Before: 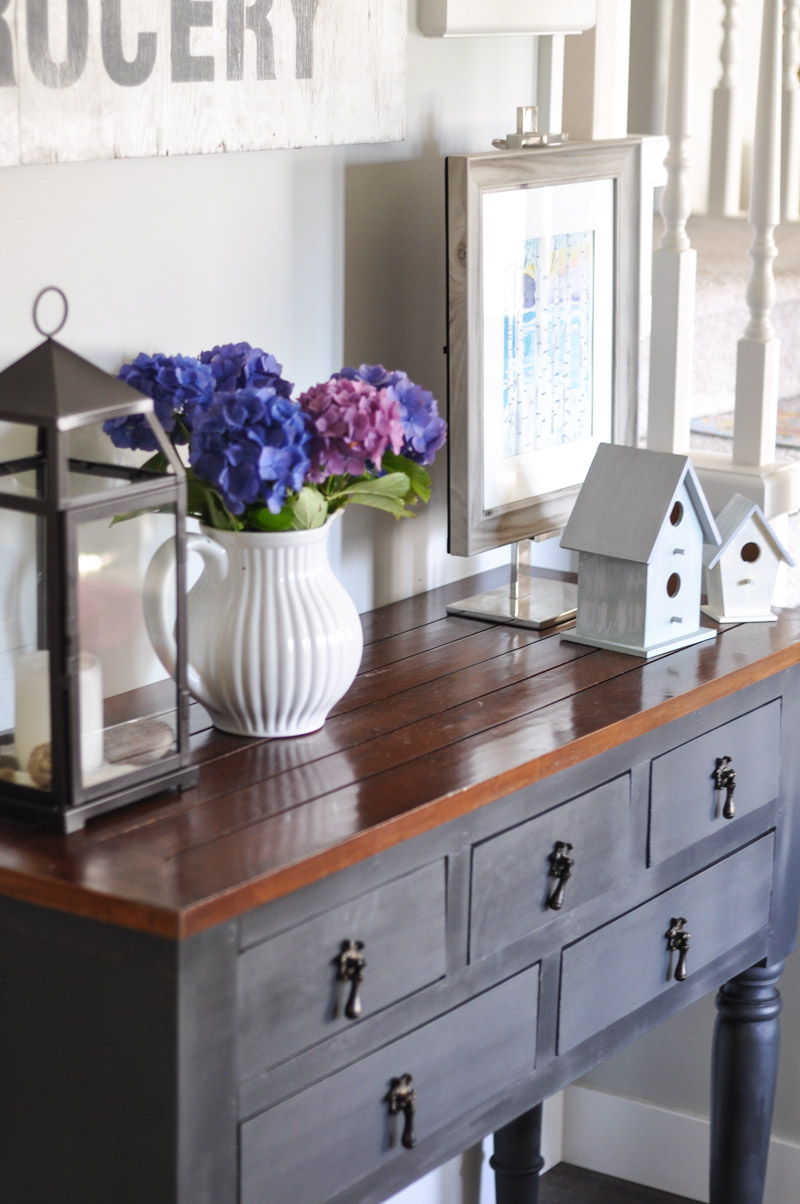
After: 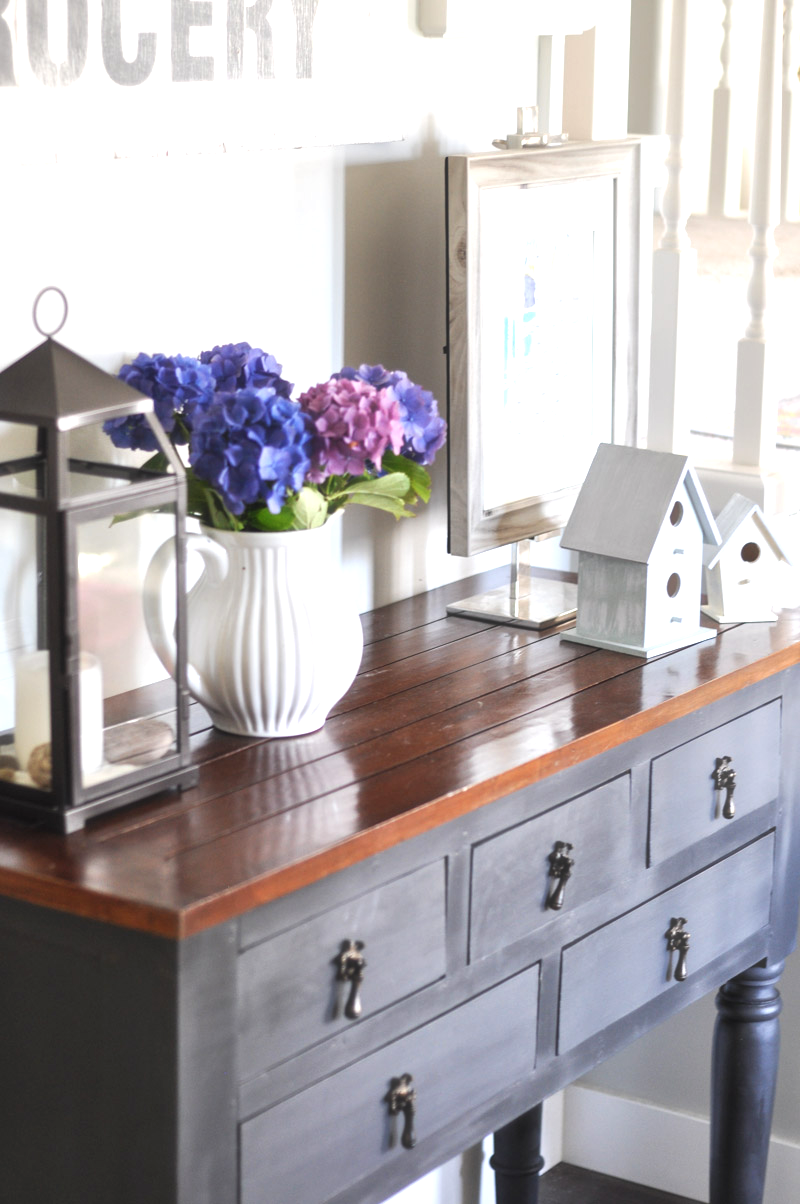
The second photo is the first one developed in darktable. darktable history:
haze removal: strength -0.1, adaptive false
exposure: exposure 0.64 EV, compensate highlight preservation false
